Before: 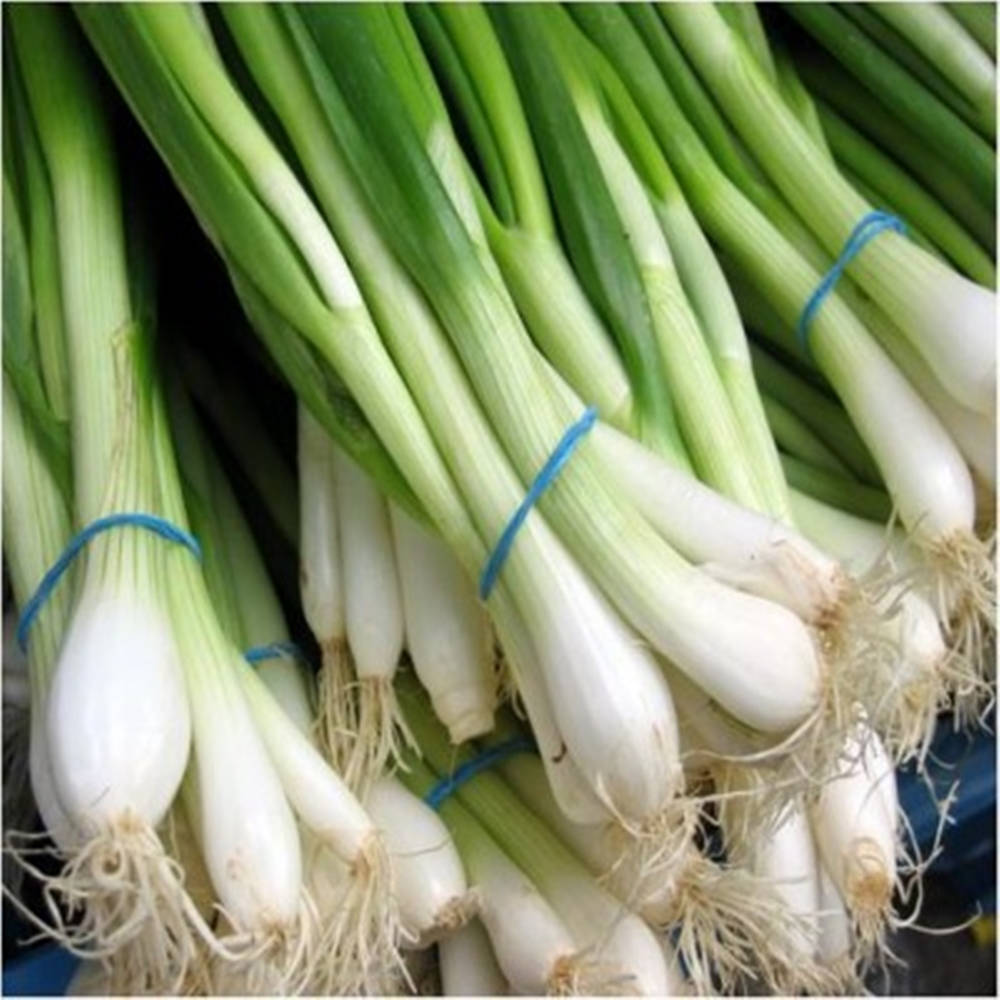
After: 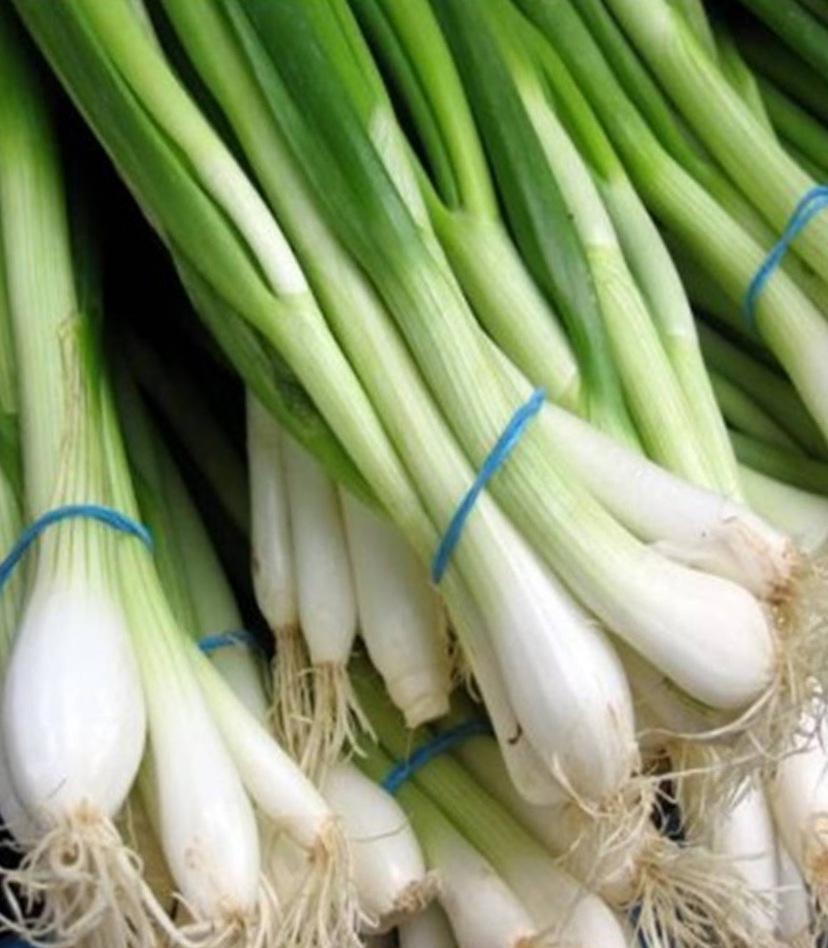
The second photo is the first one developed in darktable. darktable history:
crop and rotate: angle 1.27°, left 4.076%, top 0.696%, right 11.247%, bottom 2.419%
